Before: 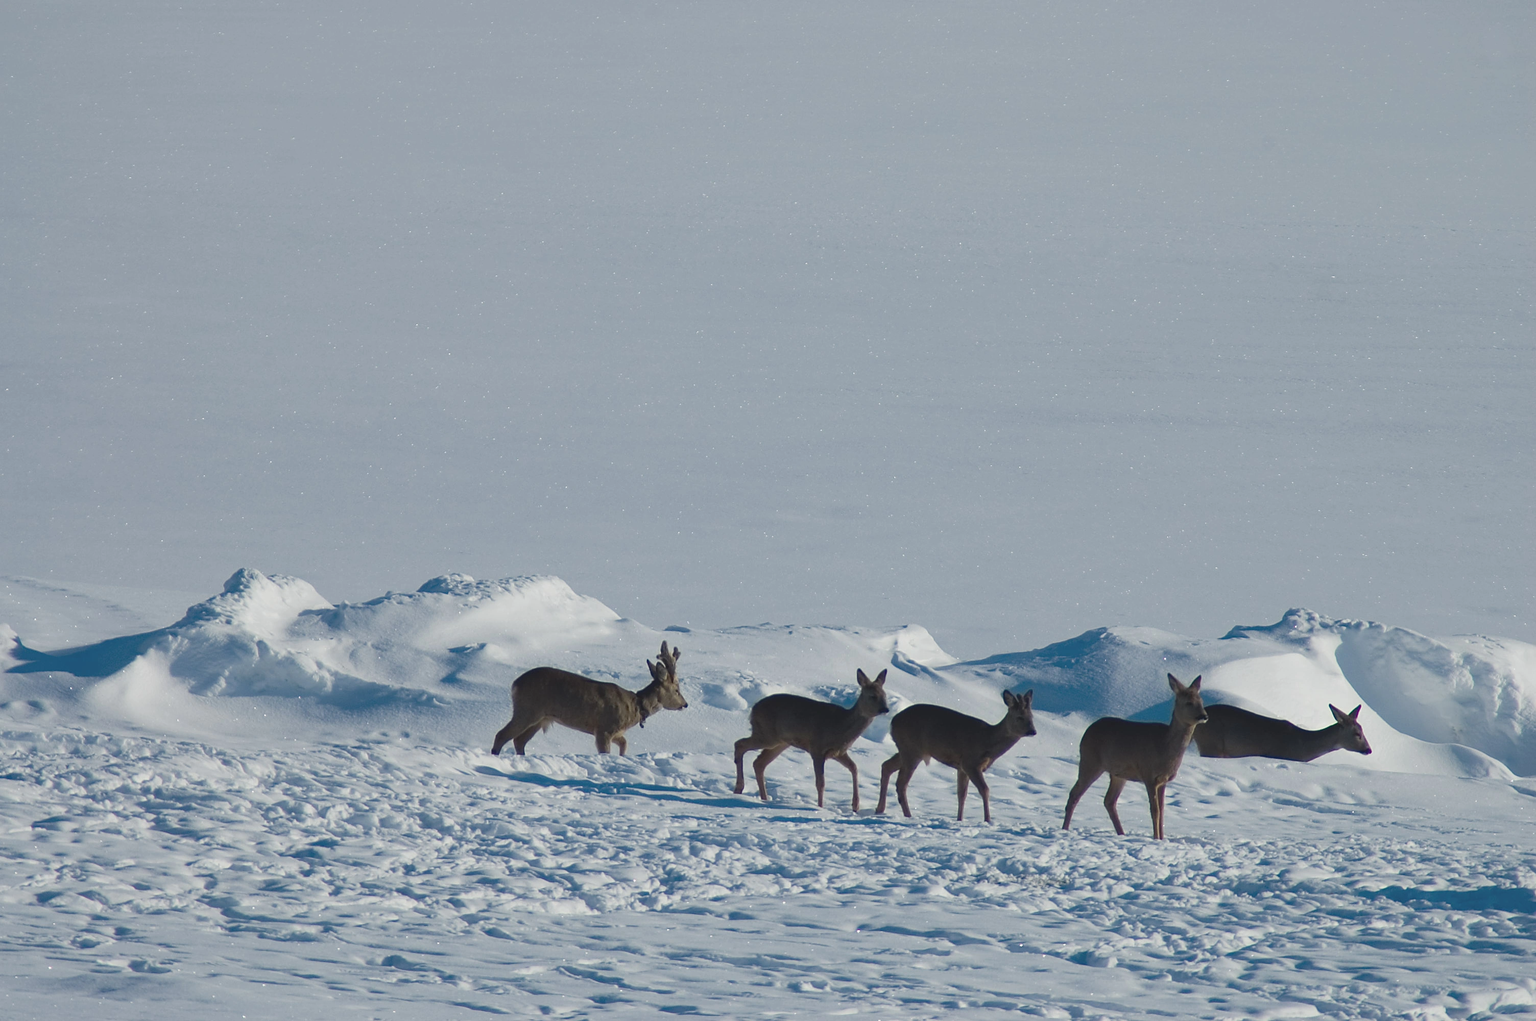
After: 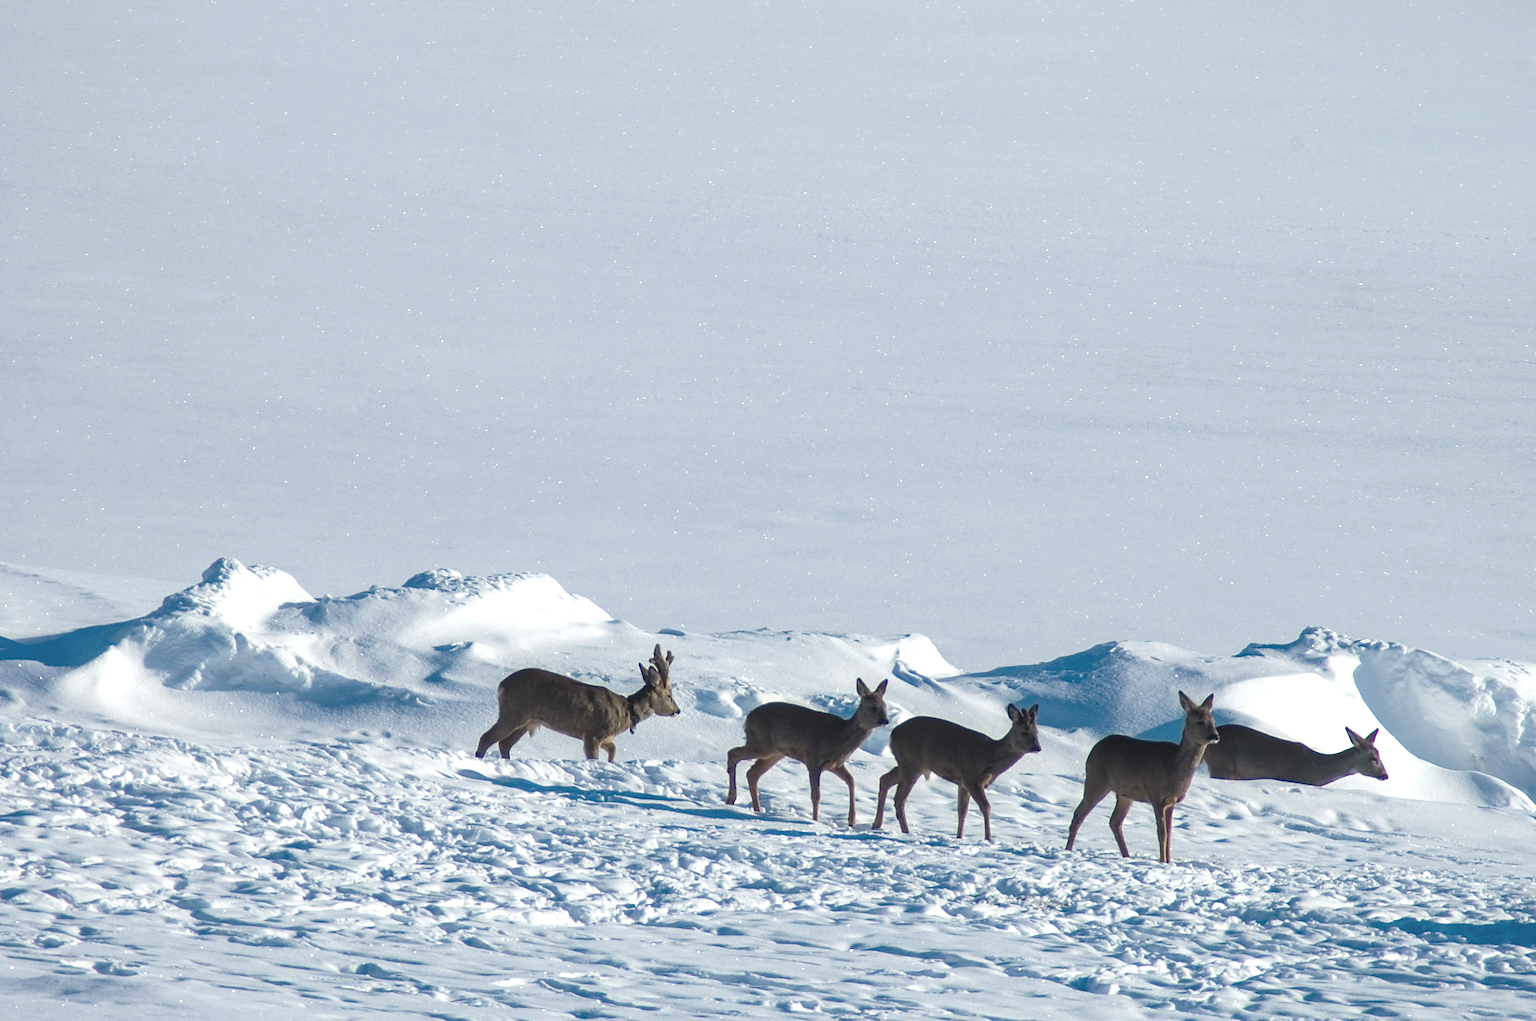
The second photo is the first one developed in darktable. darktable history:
tone equalizer: -8 EV -0.756 EV, -7 EV -0.681 EV, -6 EV -0.602 EV, -5 EV -0.385 EV, -3 EV 0.402 EV, -2 EV 0.6 EV, -1 EV 0.699 EV, +0 EV 0.752 EV
local contrast: on, module defaults
crop and rotate: angle -1.43°
